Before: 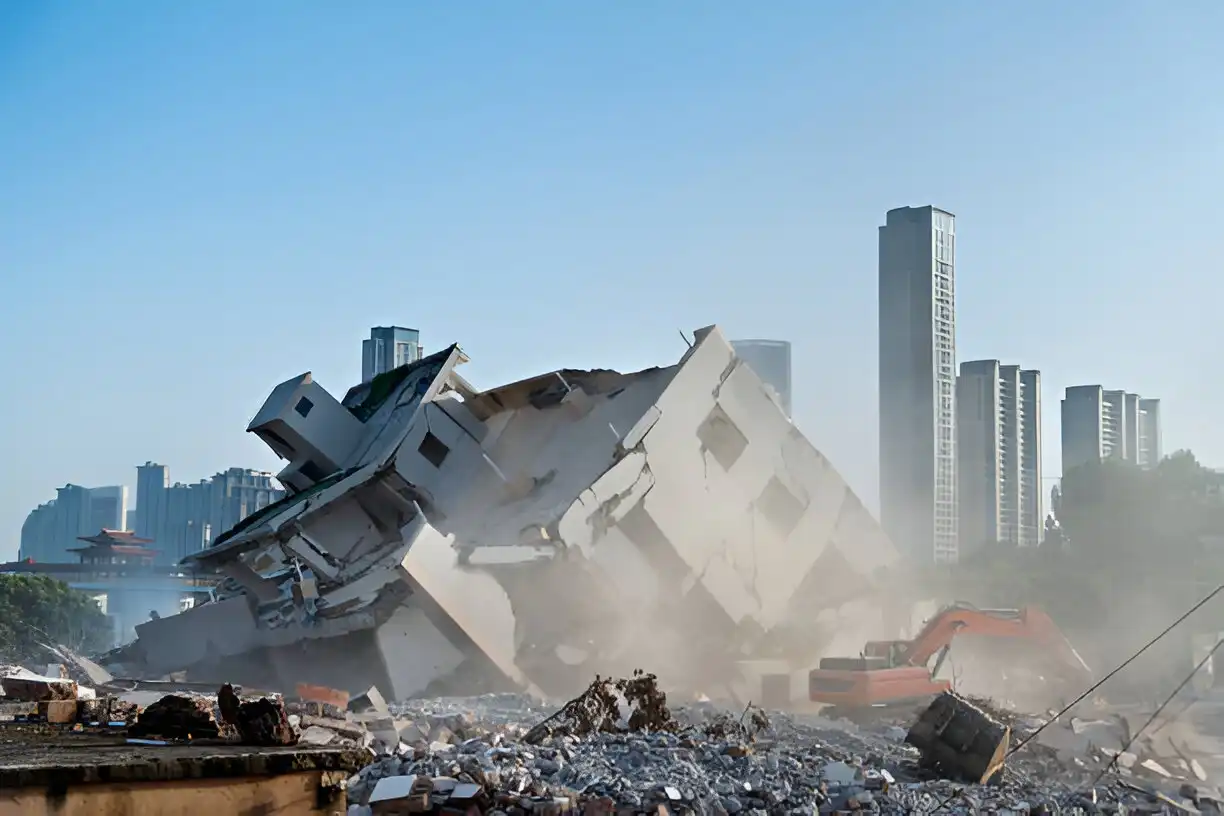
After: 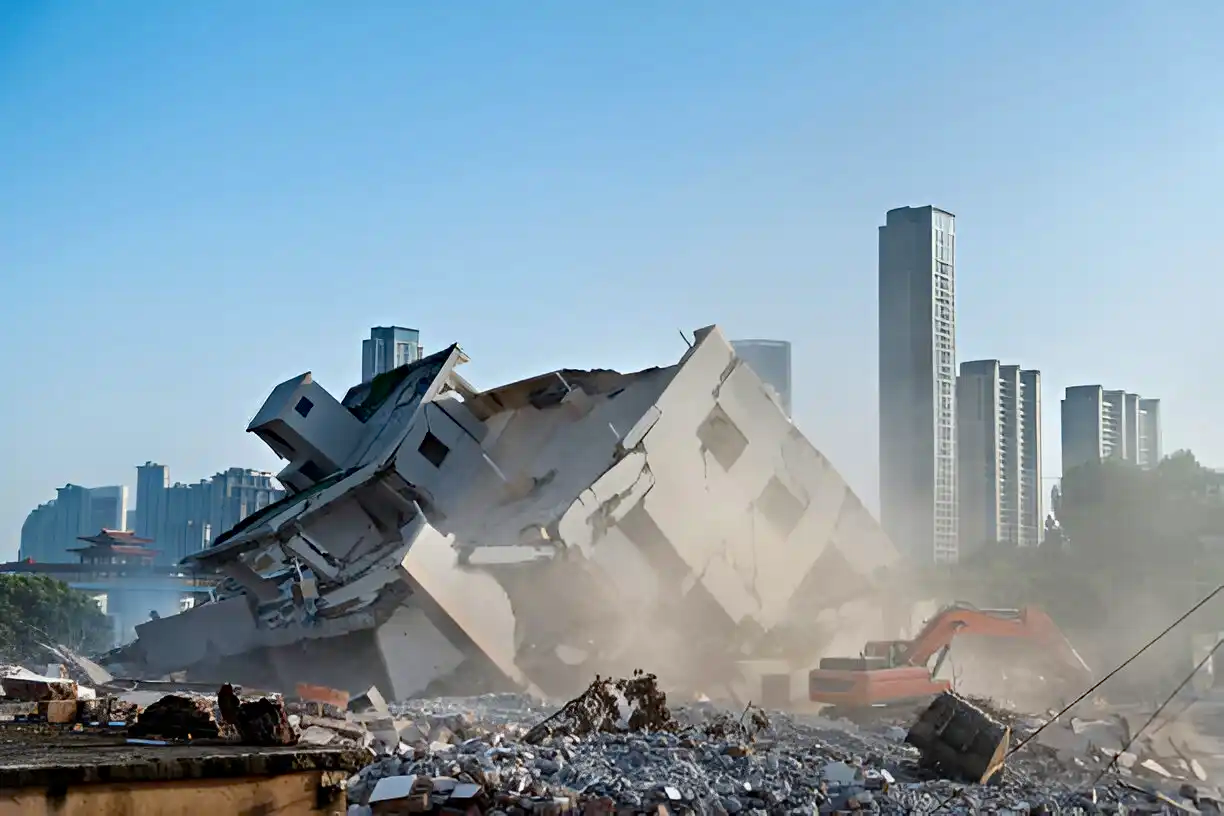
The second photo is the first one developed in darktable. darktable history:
haze removal: compatibility mode true, adaptive false
contrast brightness saturation: contrast 0.07
